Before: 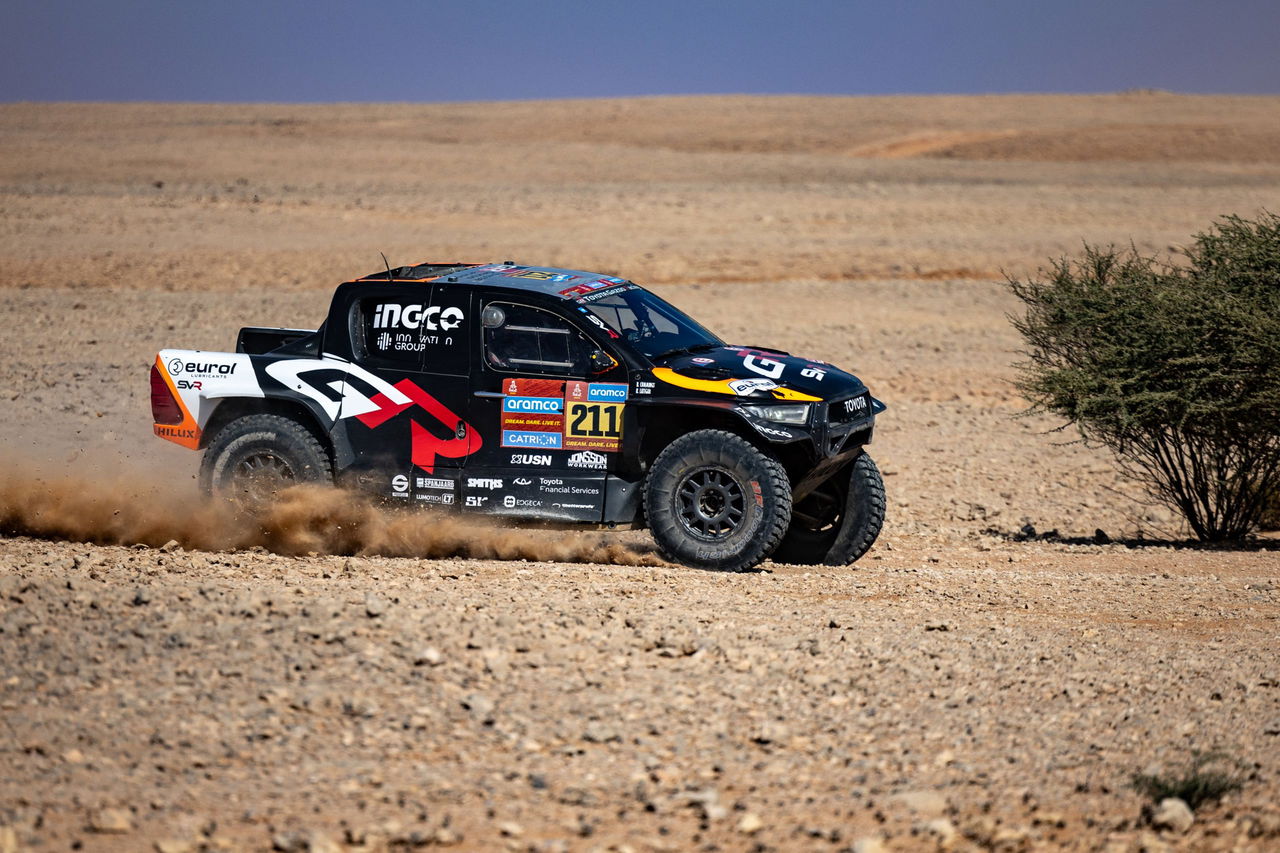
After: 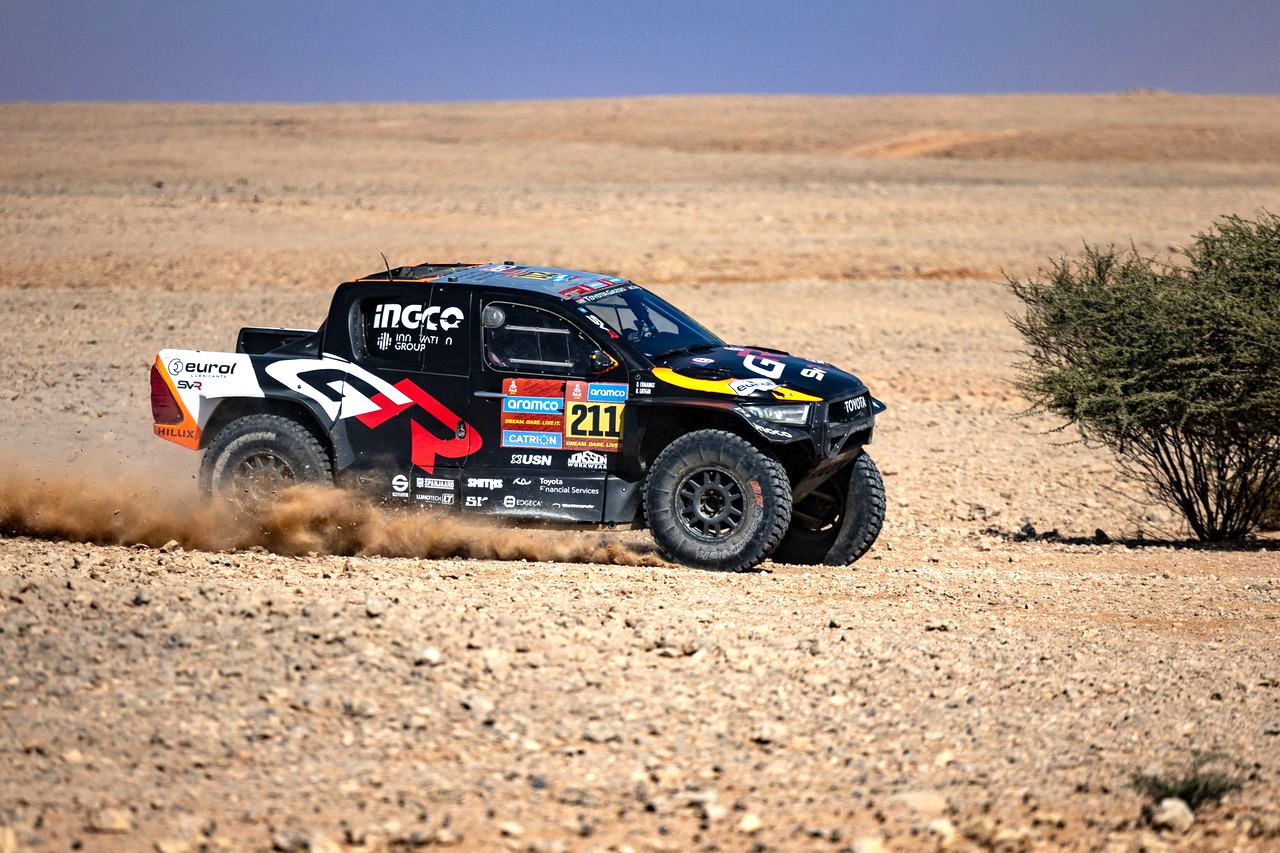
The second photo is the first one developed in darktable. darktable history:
exposure: exposure 0.568 EV, compensate highlight preservation false
